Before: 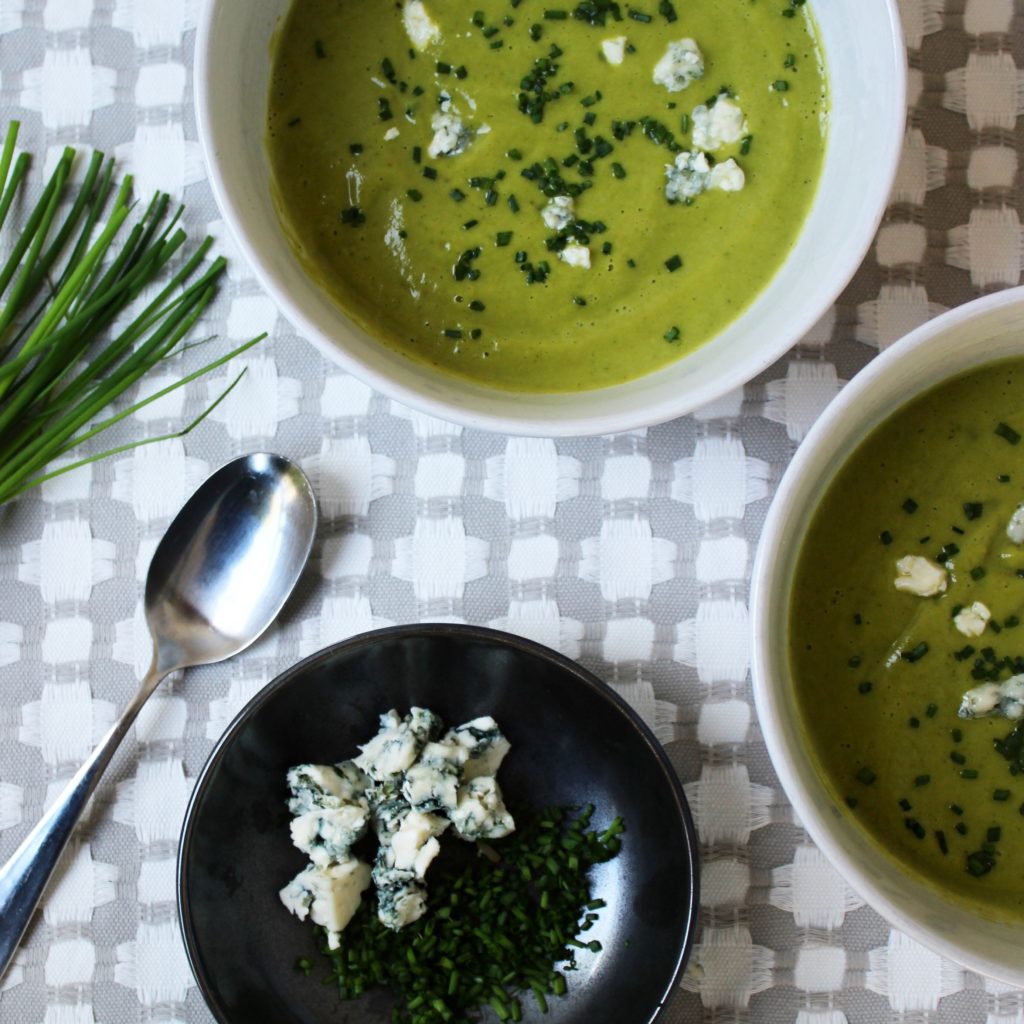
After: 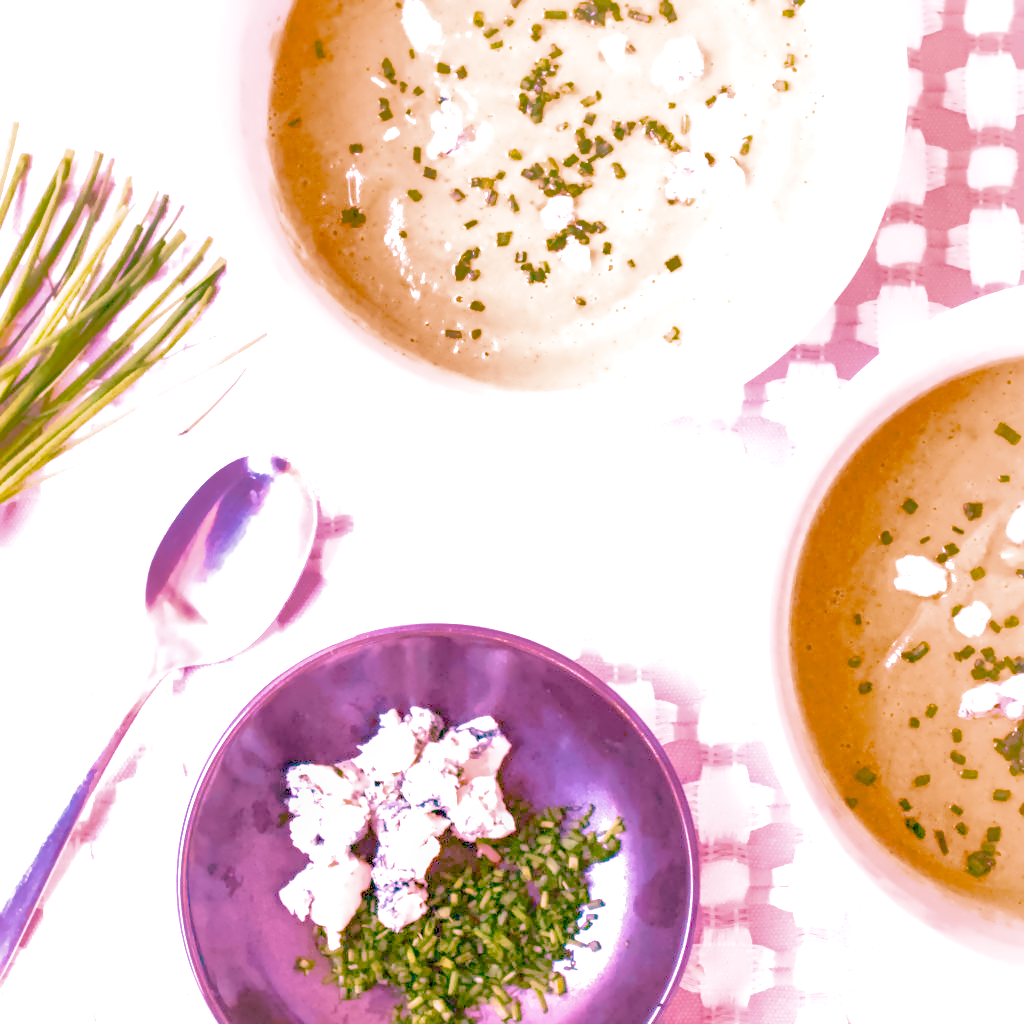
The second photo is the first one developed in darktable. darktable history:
local contrast: on, module defaults
color calibration: illuminant as shot in camera, x 0.358, y 0.373, temperature 4628.91 K
denoise (profiled): preserve shadows 1.52, scattering 0.002, a [-1, 0, 0], compensate highlight preservation false
haze removal: compatibility mode true, adaptive false
highlight reconstruction: on, module defaults
hot pixels: on, module defaults
lens correction: scale 1, crop 1, focal 16, aperture 5.6, distance 1000, camera "Canon EOS RP", lens "Canon RF 16mm F2.8 STM"
shadows and highlights: on, module defaults
white balance: red 2.229, blue 1.46
velvia: on, module defaults
filmic rgb: black relative exposure -9.5 EV, white relative exposure 3.02 EV, hardness 6.12
exposure: black level correction 0, exposure 1.198 EV, compensate exposure bias true, compensate highlight preservation false
color look up table "October Gold": target a [13.56, 18.13, -4.88, -19.26, 8.84, -33.4, 42.48, 10.41, 48.24, 22.98, -23.71, 22.65, 14.18, -38.34, 53.38, 4.647, 49.99, -28.63, -0.43, -0.64, -0.73, -0.15, -0.42, -0.08, 0 ×25], target b [14.06, 17.81, -21.93, 32.21, -25.4, -0.2, 67.25, -45.96, 16.25, -21.59, 57.26, 79.4, -50.3, 31.37, 28.19, 91.8, -14.57, -28.64, 1.19, -0.34, -0.5, -0.27, -1.23, -0.97, 0 ×25], num patches 24
color balance rgb: perceptual saturation grading › global saturation 35%, perceptual saturation grading › highlights -25%, perceptual saturation grading › shadows 50%
